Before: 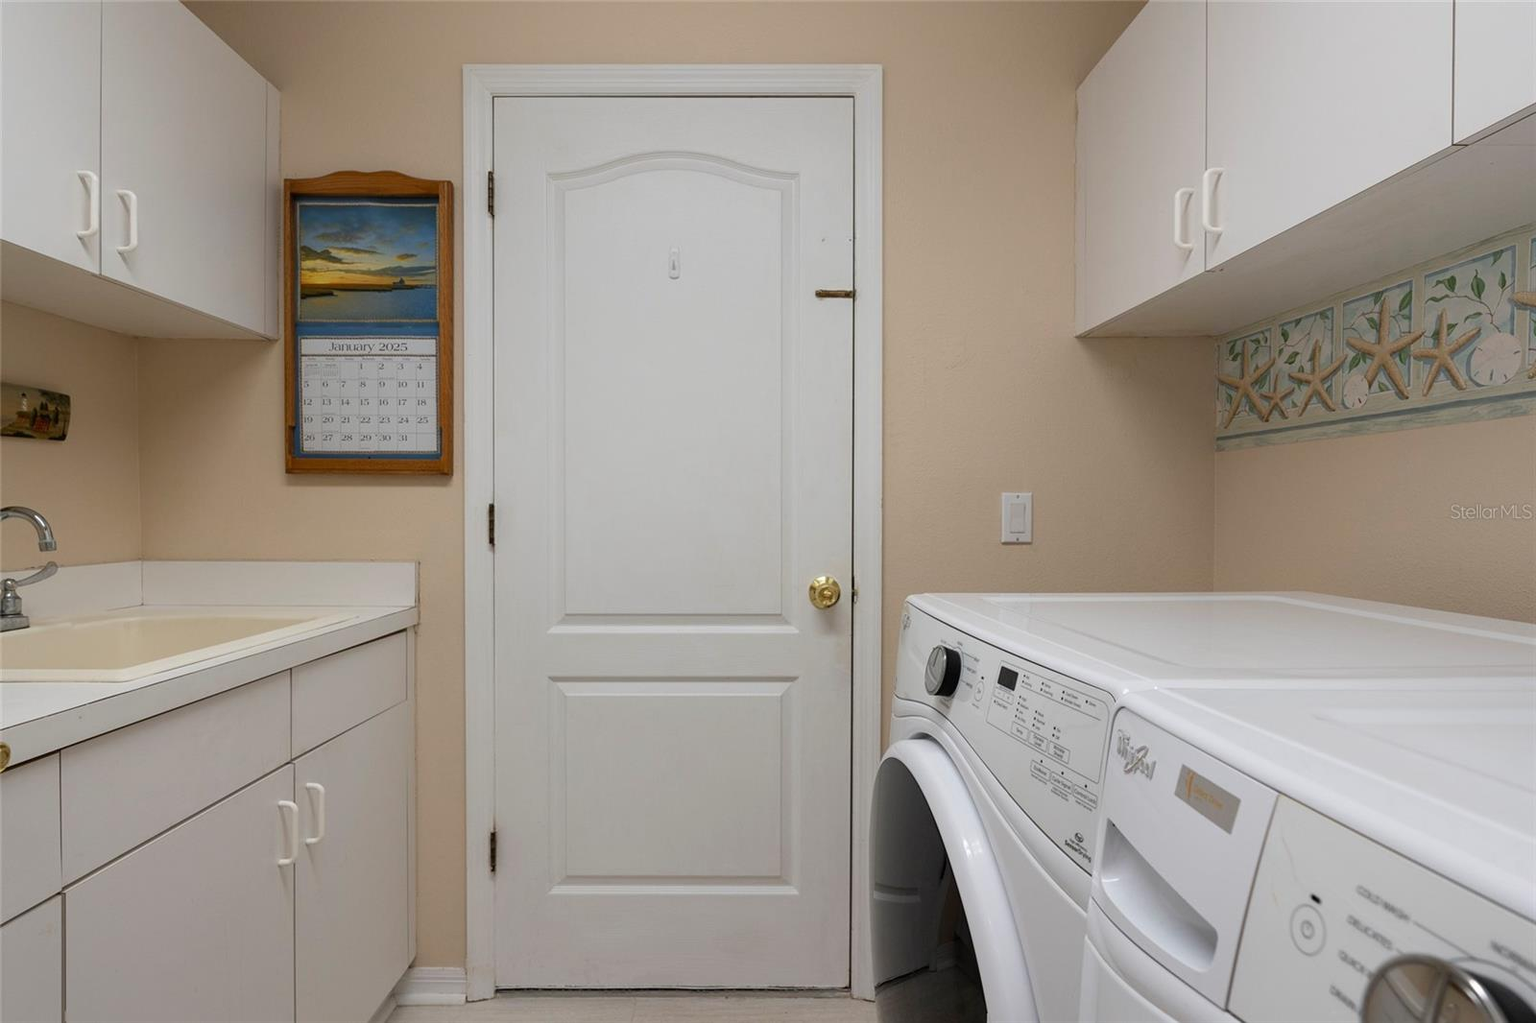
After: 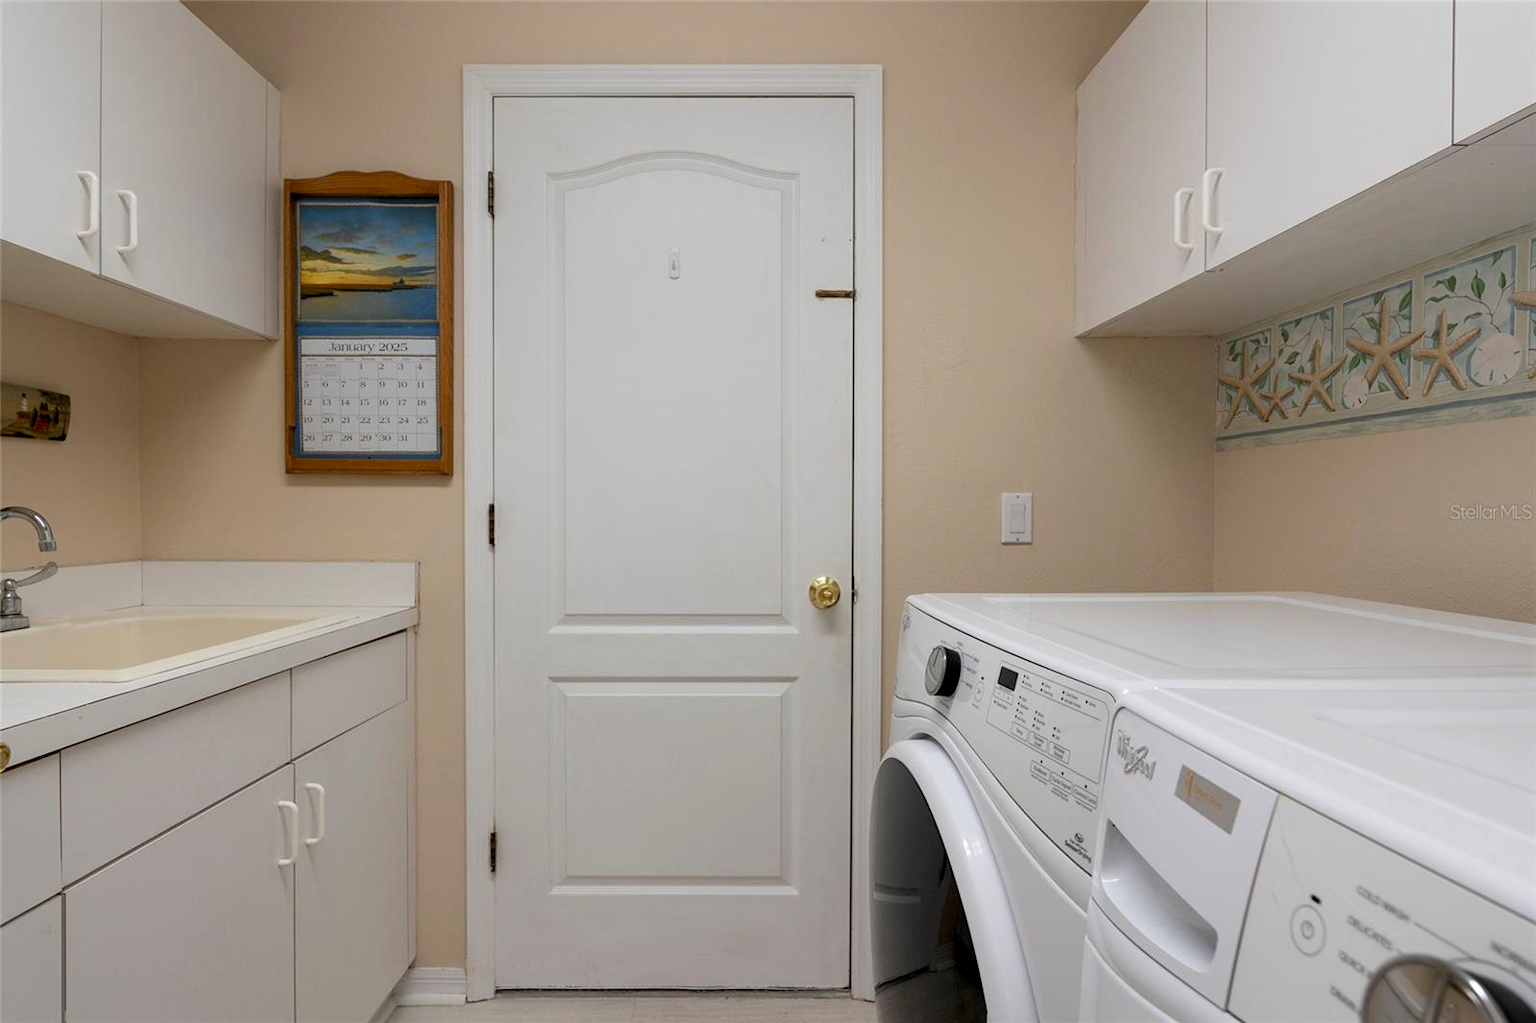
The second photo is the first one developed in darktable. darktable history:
levels: levels [0, 0.492, 0.984]
exposure: black level correction 0.005, exposure 0.001 EV, compensate highlight preservation false
